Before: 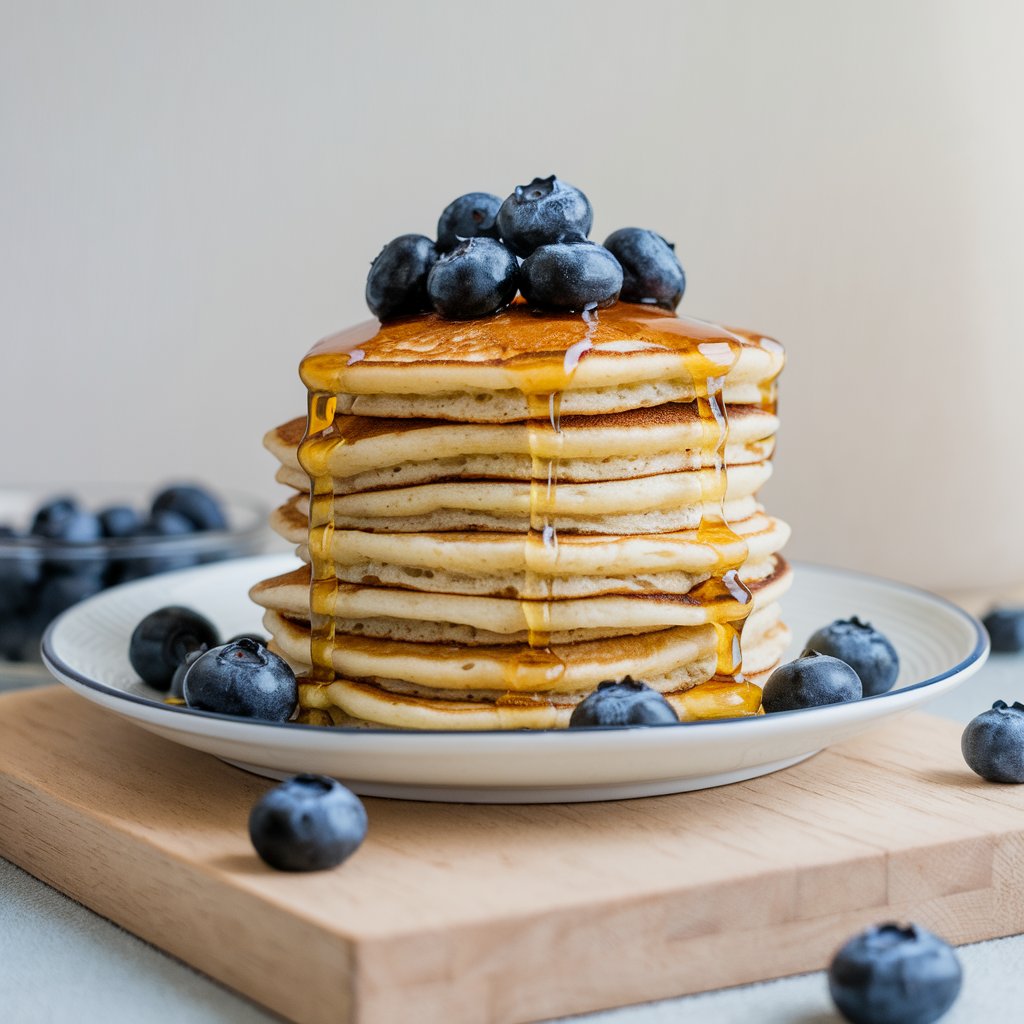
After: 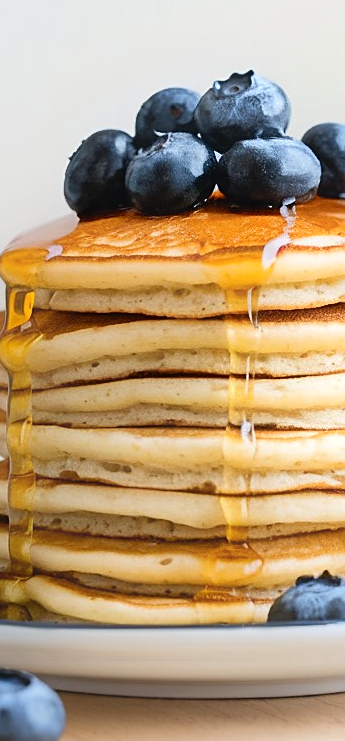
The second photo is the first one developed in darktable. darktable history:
crop and rotate: left 29.57%, top 10.347%, right 36.672%, bottom 17.221%
exposure: black level correction 0.001, exposure 0.5 EV, compensate highlight preservation false
sharpen: radius 1.864, amount 0.414, threshold 1.182
contrast equalizer: octaves 7, y [[0.6 ×6], [0.55 ×6], [0 ×6], [0 ×6], [0 ×6]], mix -0.992
